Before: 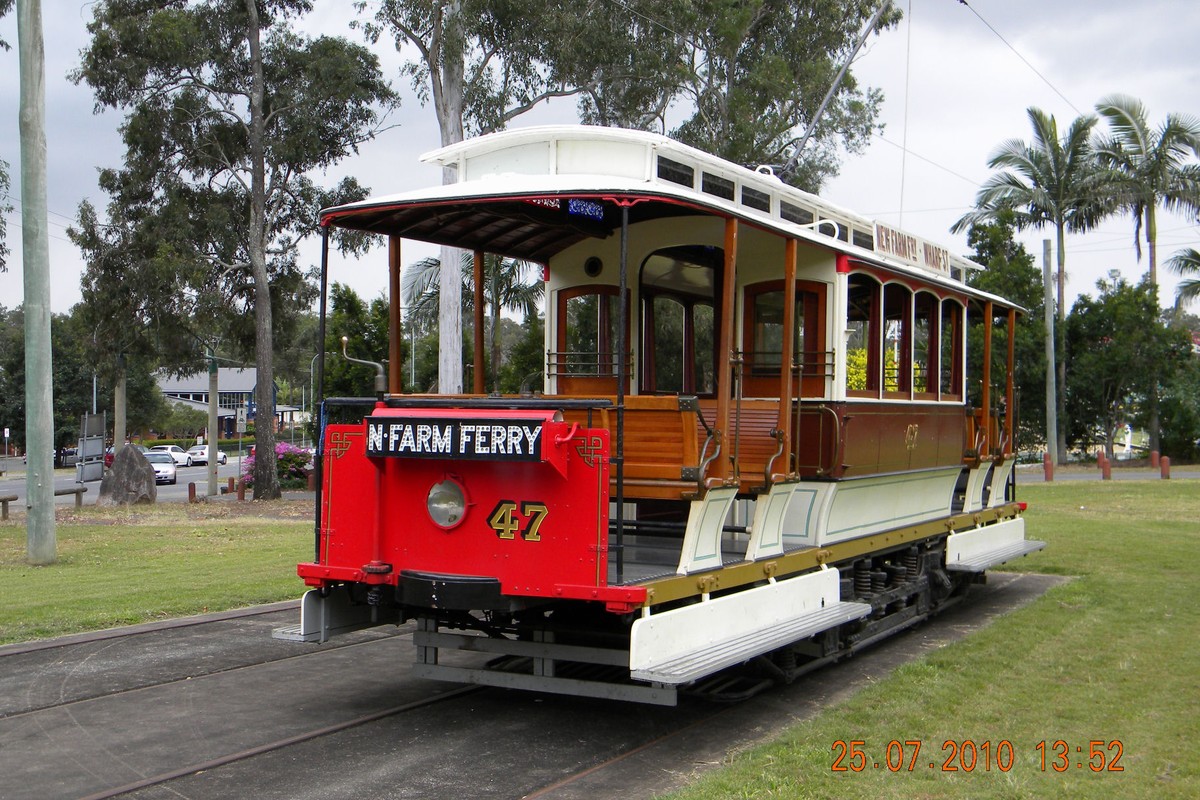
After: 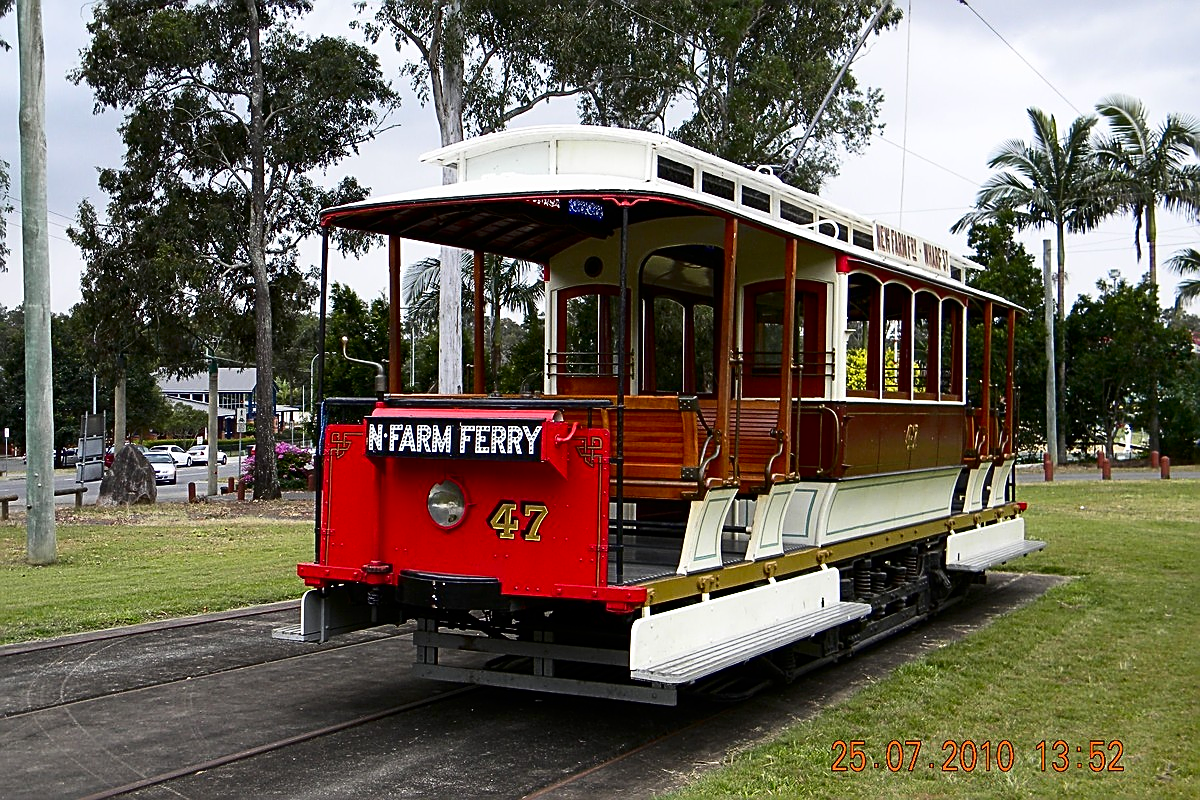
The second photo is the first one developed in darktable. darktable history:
sharpen: amount 1.01
contrast brightness saturation: contrast 0.203, brightness -0.104, saturation 0.099
